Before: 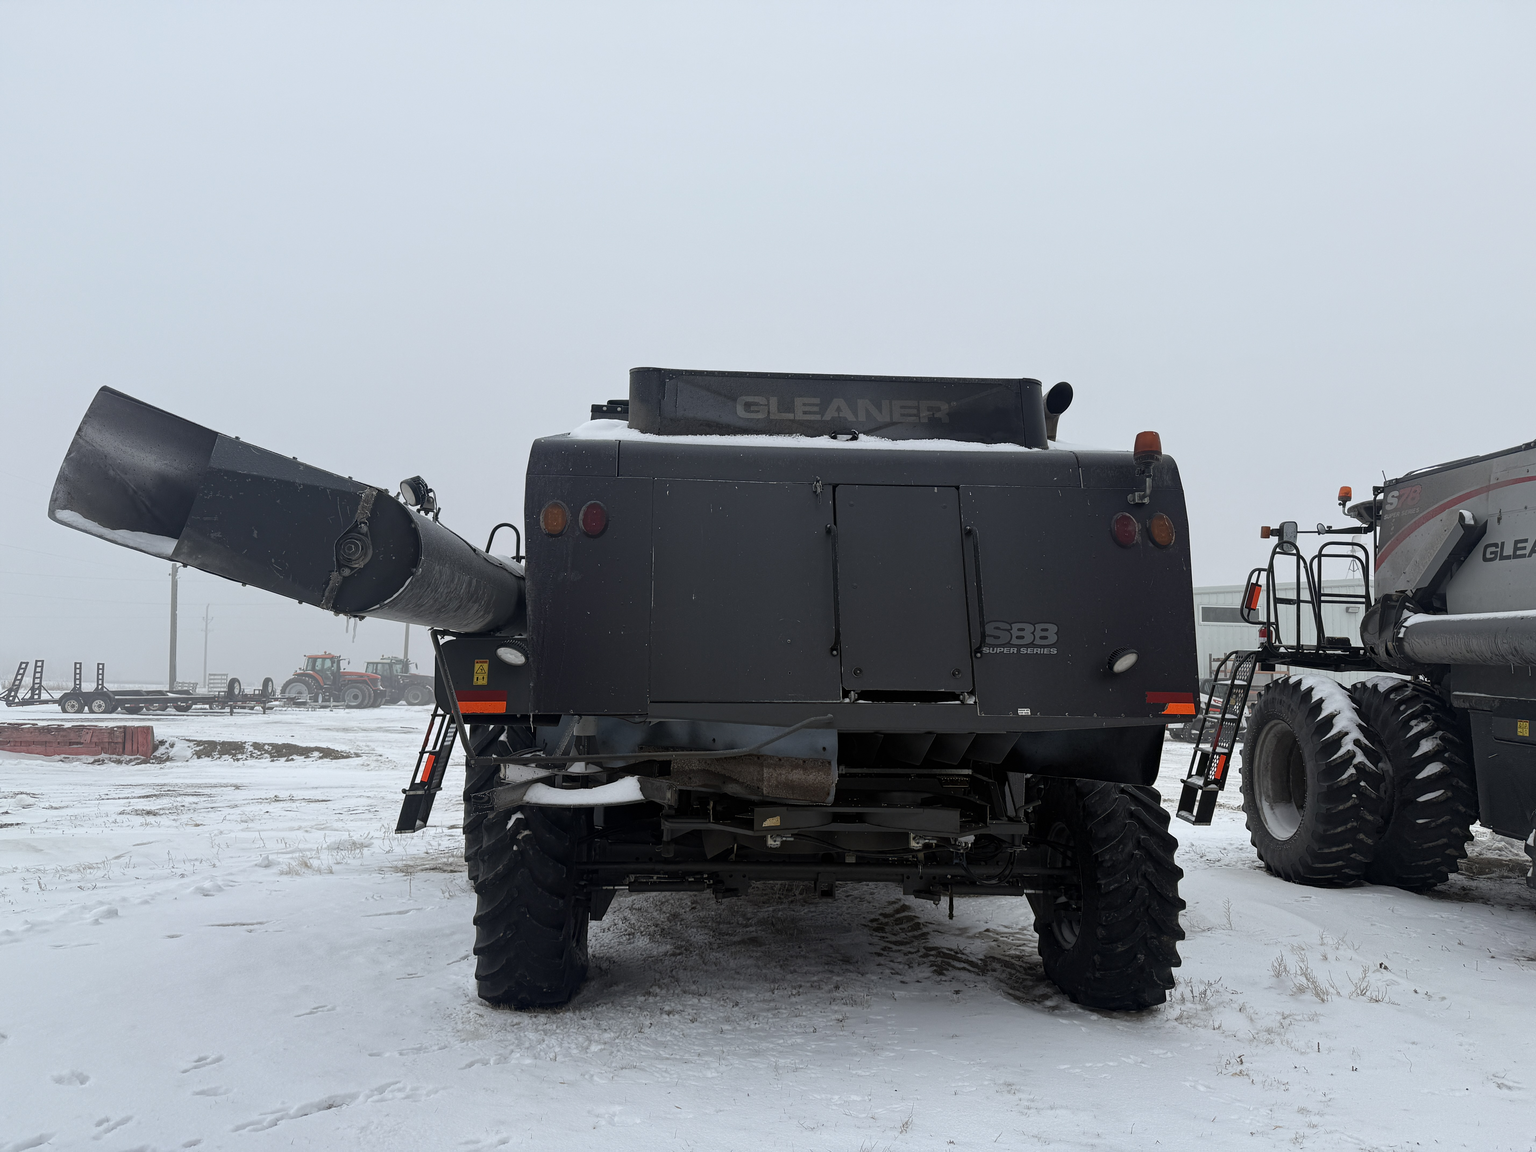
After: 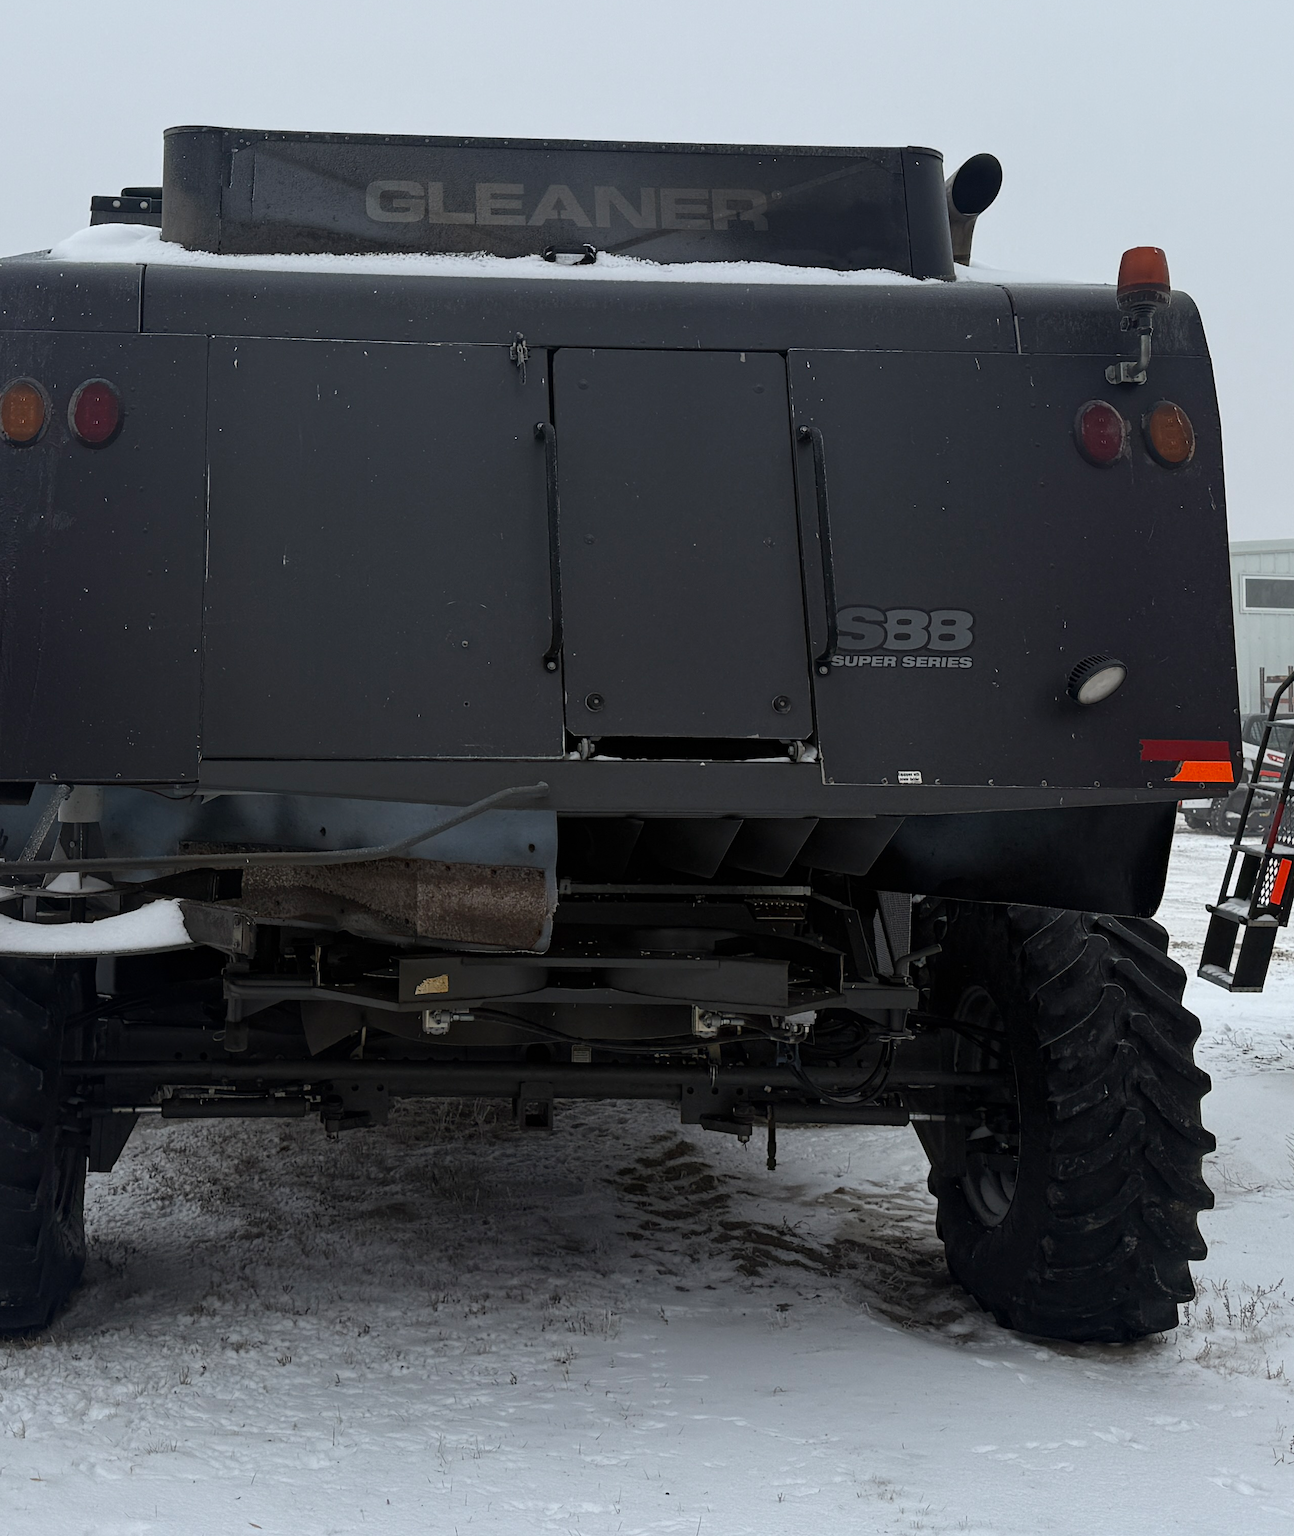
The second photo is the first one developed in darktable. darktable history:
crop: left 35.38%, top 26.132%, right 20.057%, bottom 3.363%
